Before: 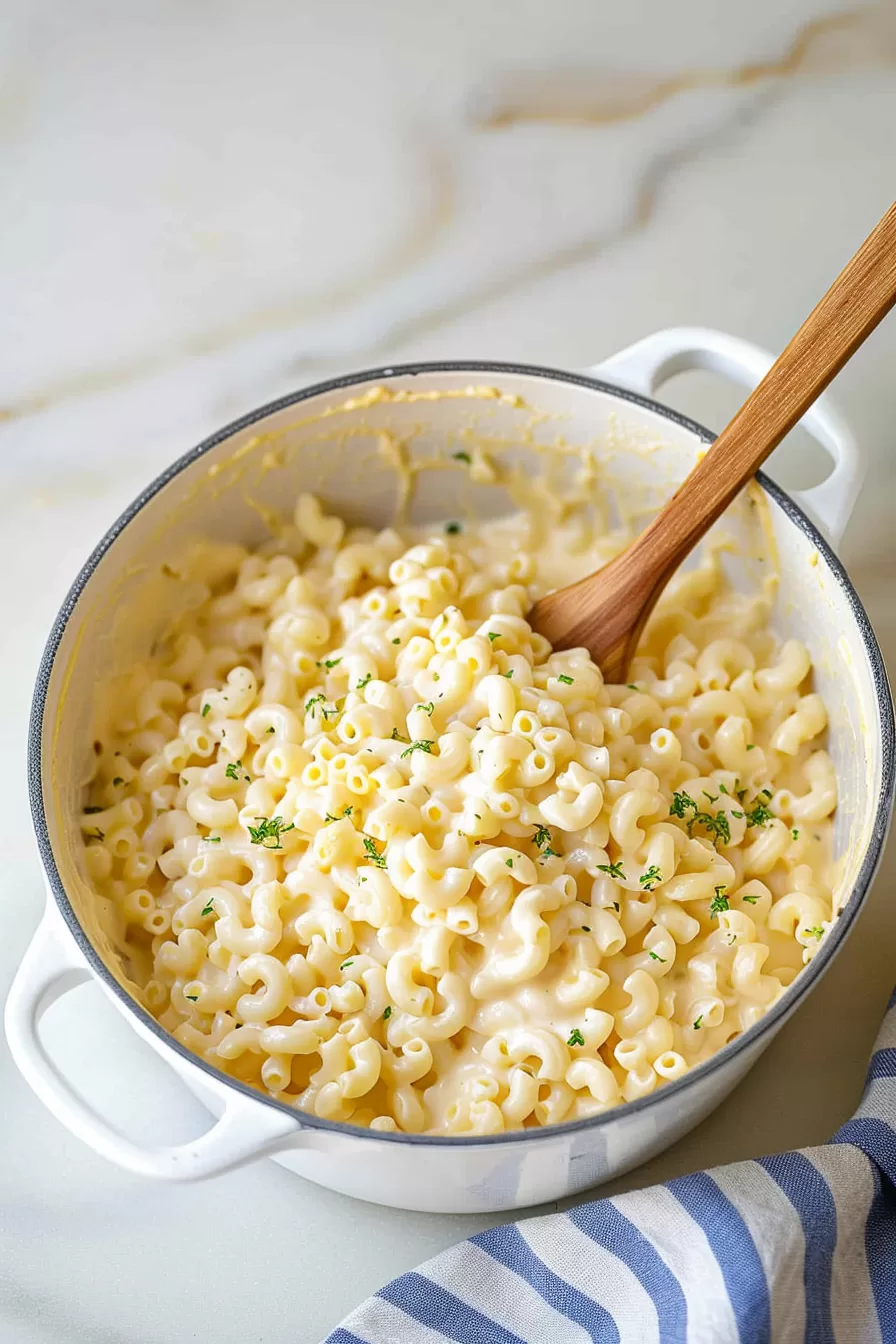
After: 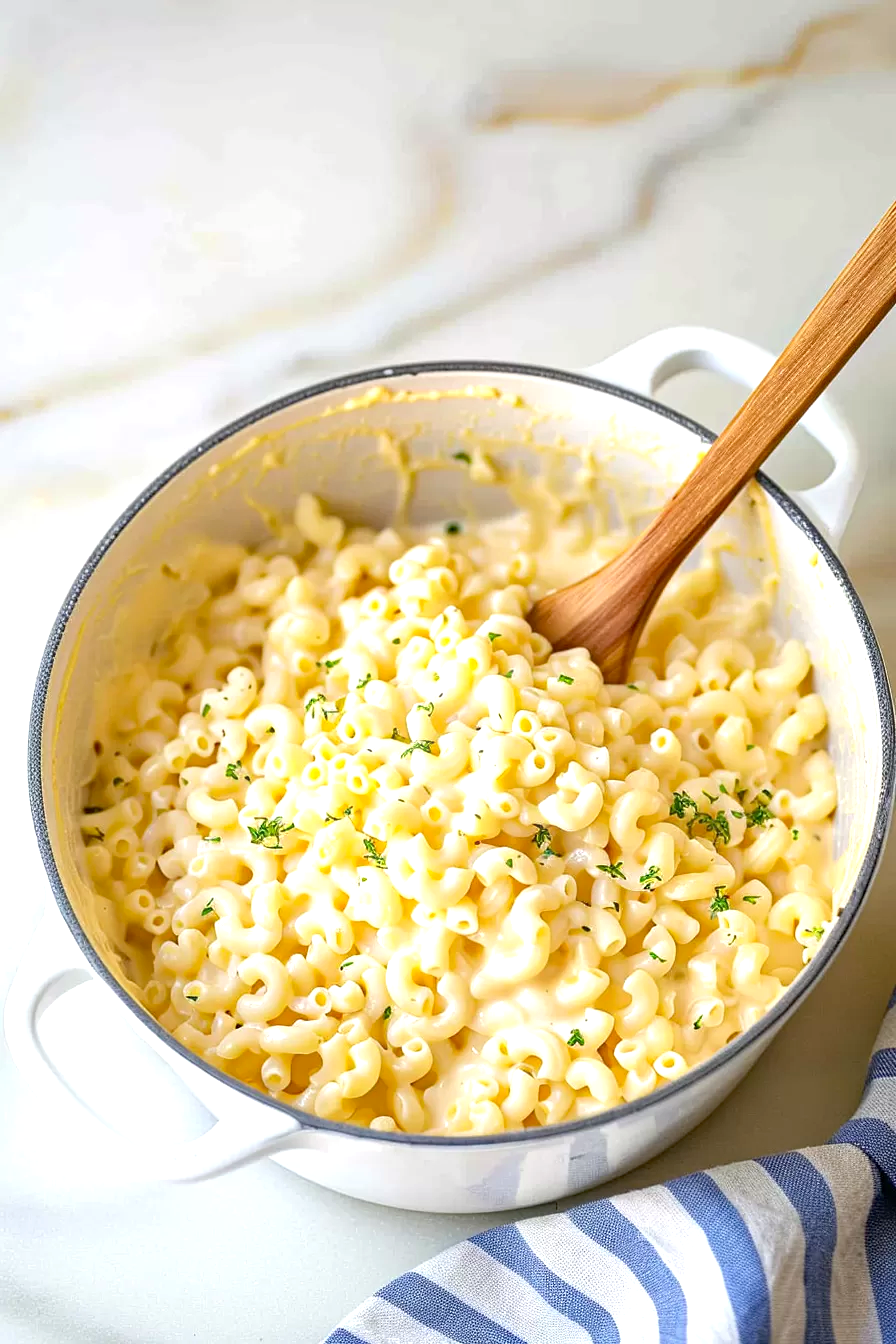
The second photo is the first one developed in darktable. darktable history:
haze removal: compatibility mode true, adaptive false
exposure: black level correction 0.001, exposure 0.5 EV, compensate exposure bias true, compensate highlight preservation false
